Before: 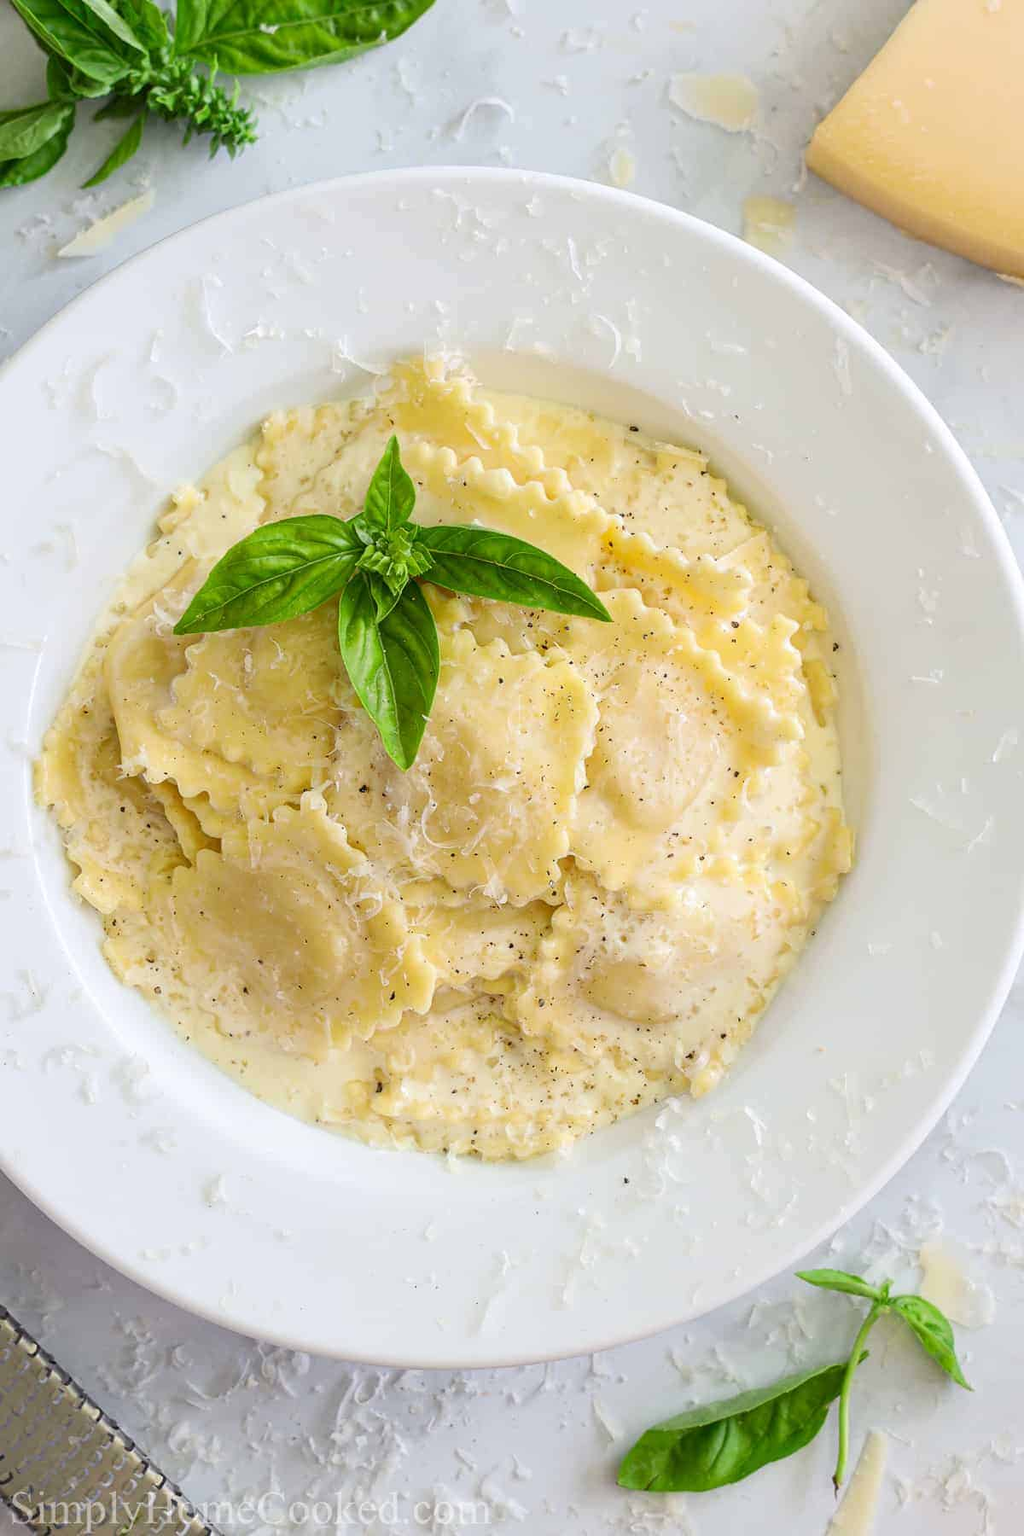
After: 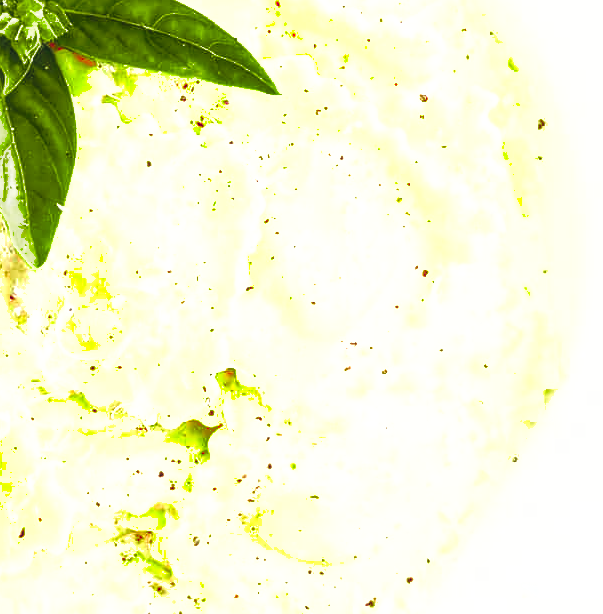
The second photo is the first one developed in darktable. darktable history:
base curve: curves: ch0 [(0, 0) (0.028, 0.03) (0.121, 0.232) (0.46, 0.748) (0.859, 0.968) (1, 1)], preserve colors none
crop: left 36.563%, top 35.227%, right 13.13%, bottom 30.654%
exposure: black level correction 0.001, exposure 0.017 EV, compensate highlight preservation false
local contrast: on, module defaults
tone curve: curves: ch0 [(0, 0.046) (0.04, 0.074) (0.831, 0.861) (1, 1)]; ch1 [(0, 0) (0.146, 0.159) (0.338, 0.365) (0.417, 0.455) (0.489, 0.486) (0.504, 0.502) (0.529, 0.537) (0.563, 0.567) (1, 1)]; ch2 [(0, 0) (0.307, 0.298) (0.388, 0.375) (0.443, 0.456) (0.485, 0.492) (0.544, 0.525) (1, 1)], preserve colors none
shadows and highlights: on, module defaults
levels: levels [0, 0.43, 0.859]
color zones: curves: ch0 [(0, 0.533) (0.126, 0.533) (0.234, 0.533) (0.368, 0.357) (0.5, 0.5) (0.625, 0.5) (0.74, 0.637) (0.875, 0.5)]; ch1 [(0.004, 0.708) (0.129, 0.662) (0.25, 0.5) (0.375, 0.331) (0.496, 0.396) (0.625, 0.649) (0.739, 0.26) (0.875, 0.5) (1, 0.478)]; ch2 [(0, 0.409) (0.132, 0.403) (0.236, 0.558) (0.379, 0.448) (0.5, 0.5) (0.625, 0.5) (0.691, 0.39) (0.875, 0.5)]
